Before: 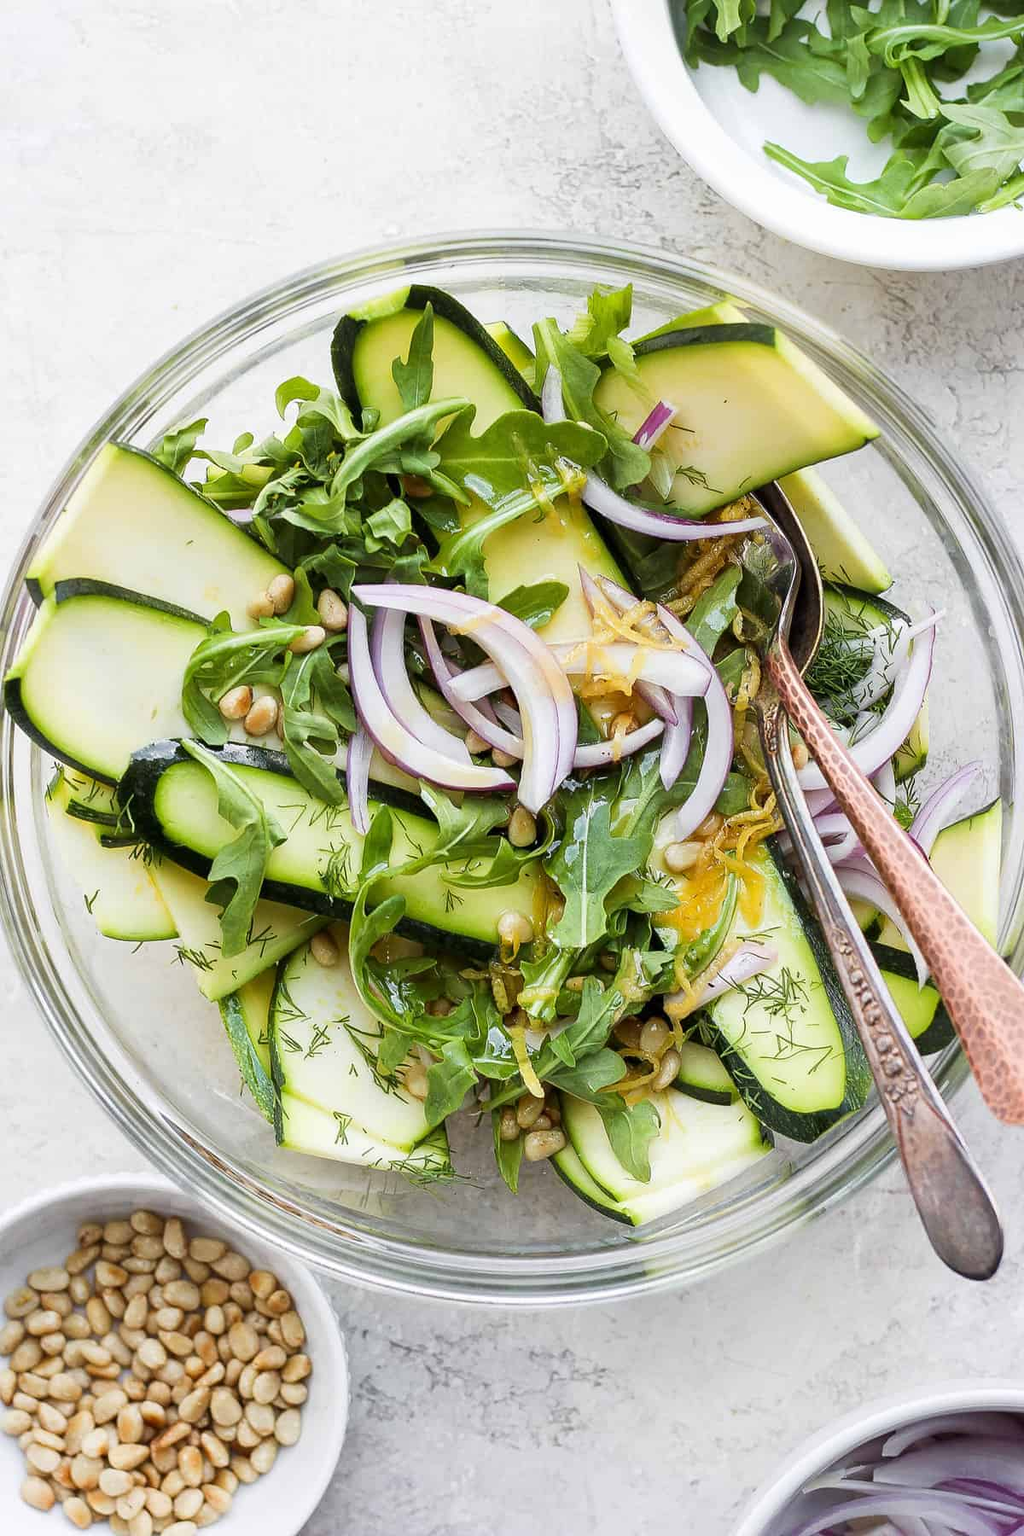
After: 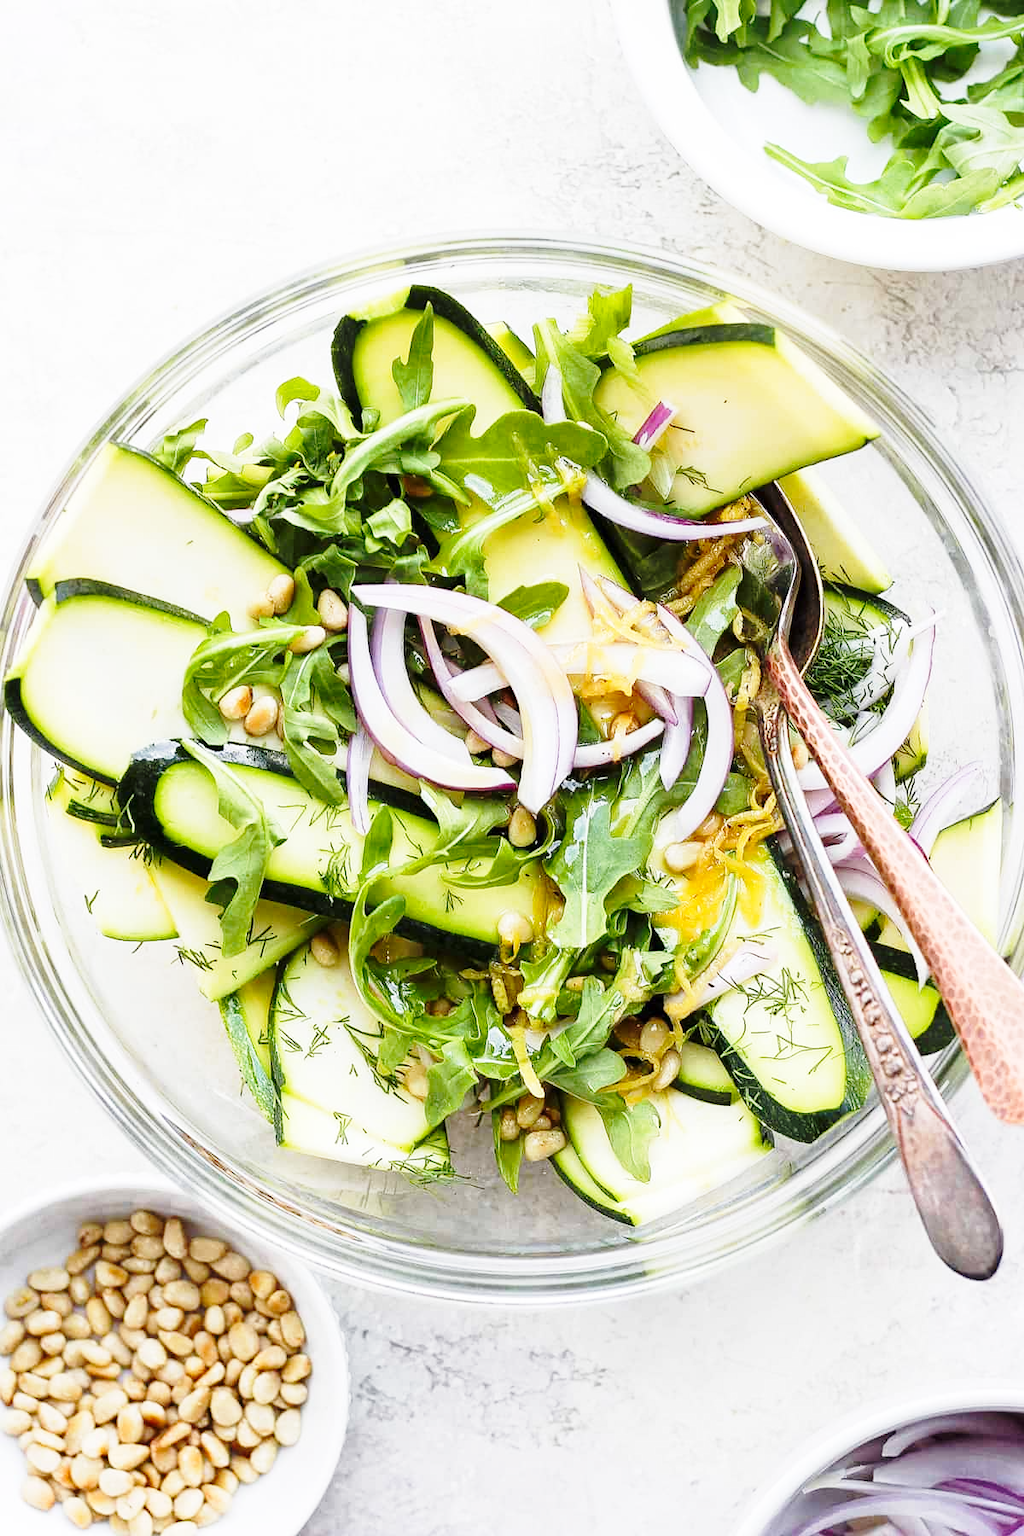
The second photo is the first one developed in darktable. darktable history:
exposure: compensate exposure bias true, compensate highlight preservation false
base curve: curves: ch0 [(0, 0) (0.028, 0.03) (0.121, 0.232) (0.46, 0.748) (0.859, 0.968) (1, 1)], preserve colors none
